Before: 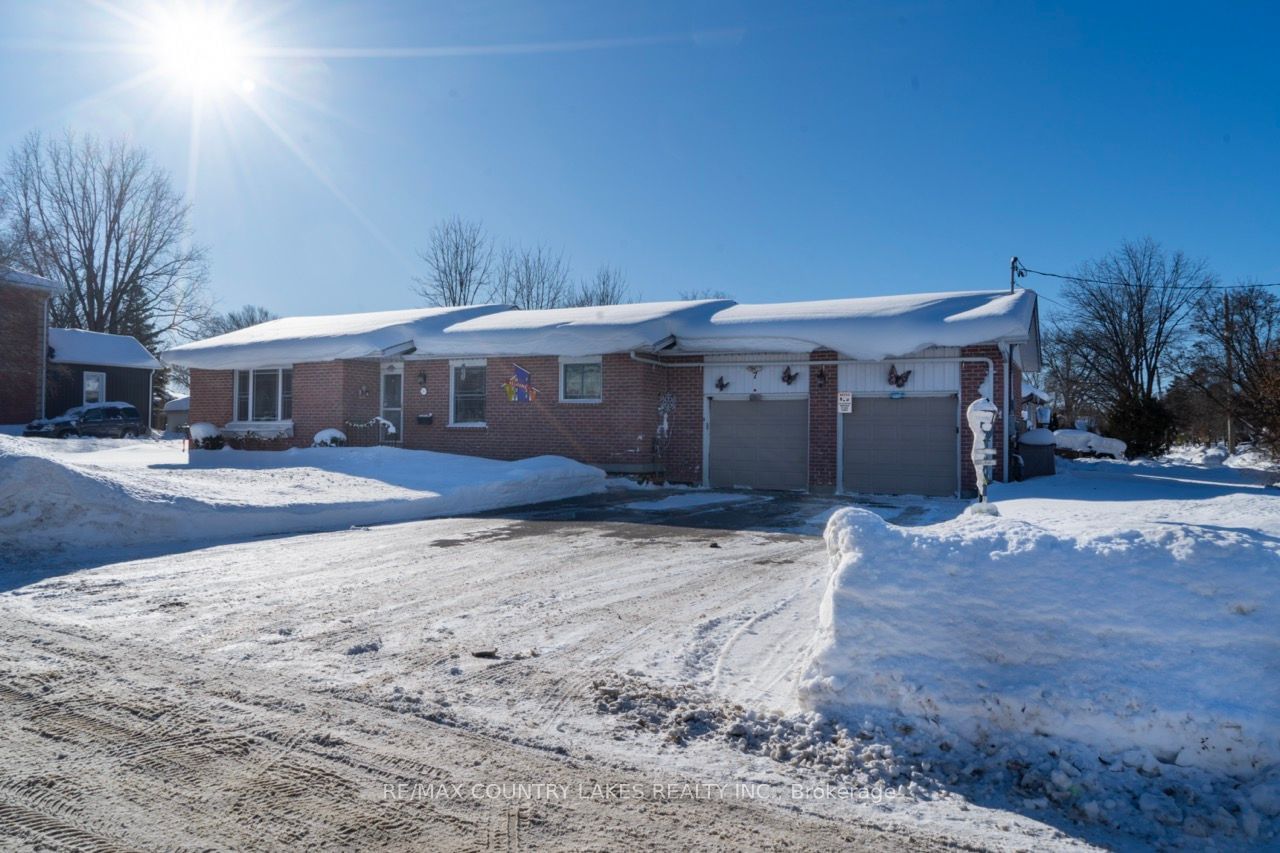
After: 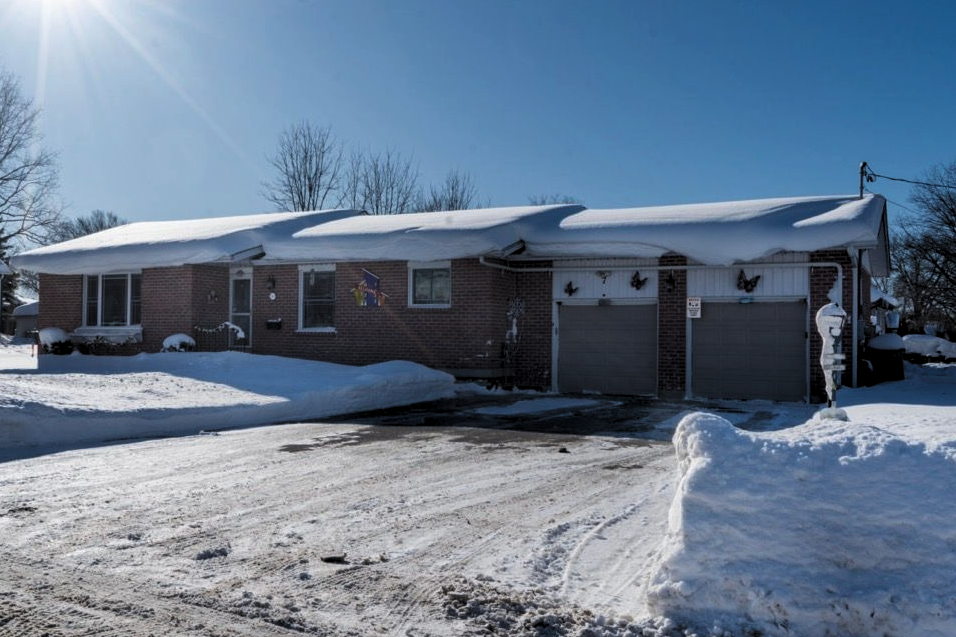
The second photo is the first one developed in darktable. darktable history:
crop and rotate: left 11.831%, top 11.346%, right 13.429%, bottom 13.899%
levels: levels [0.116, 0.574, 1]
